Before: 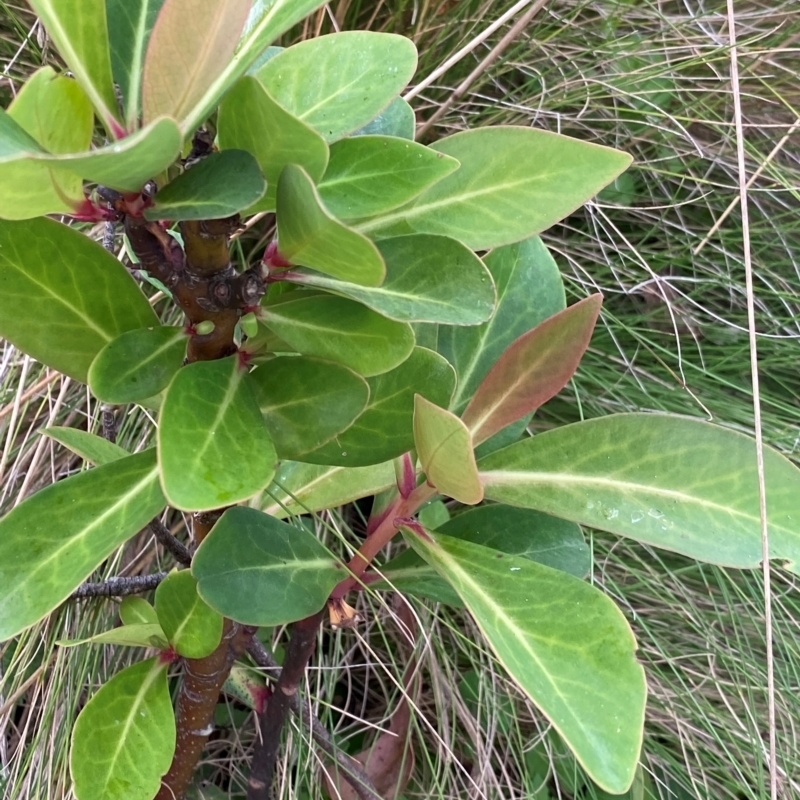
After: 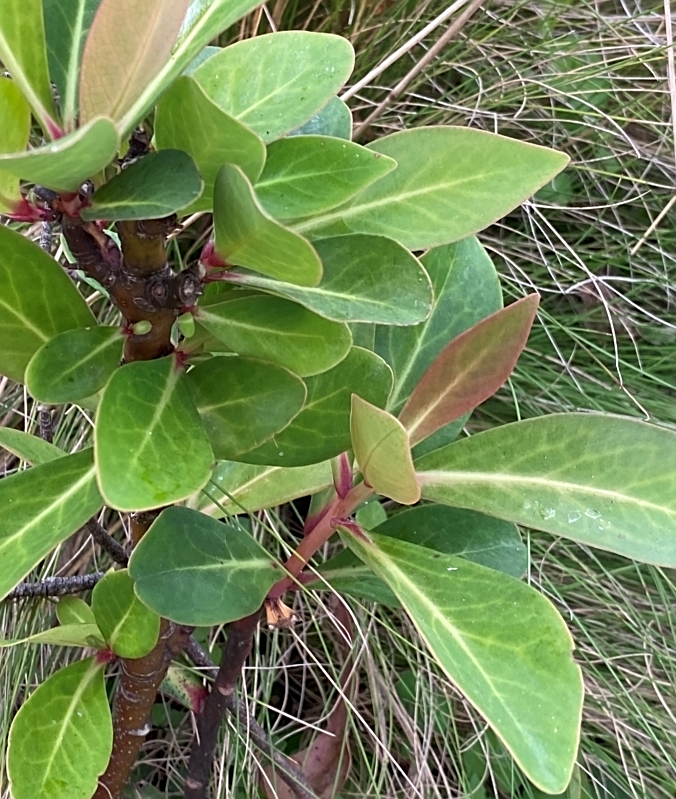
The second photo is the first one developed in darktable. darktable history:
crop: left 7.948%, right 7.5%
sharpen: amount 0.496
